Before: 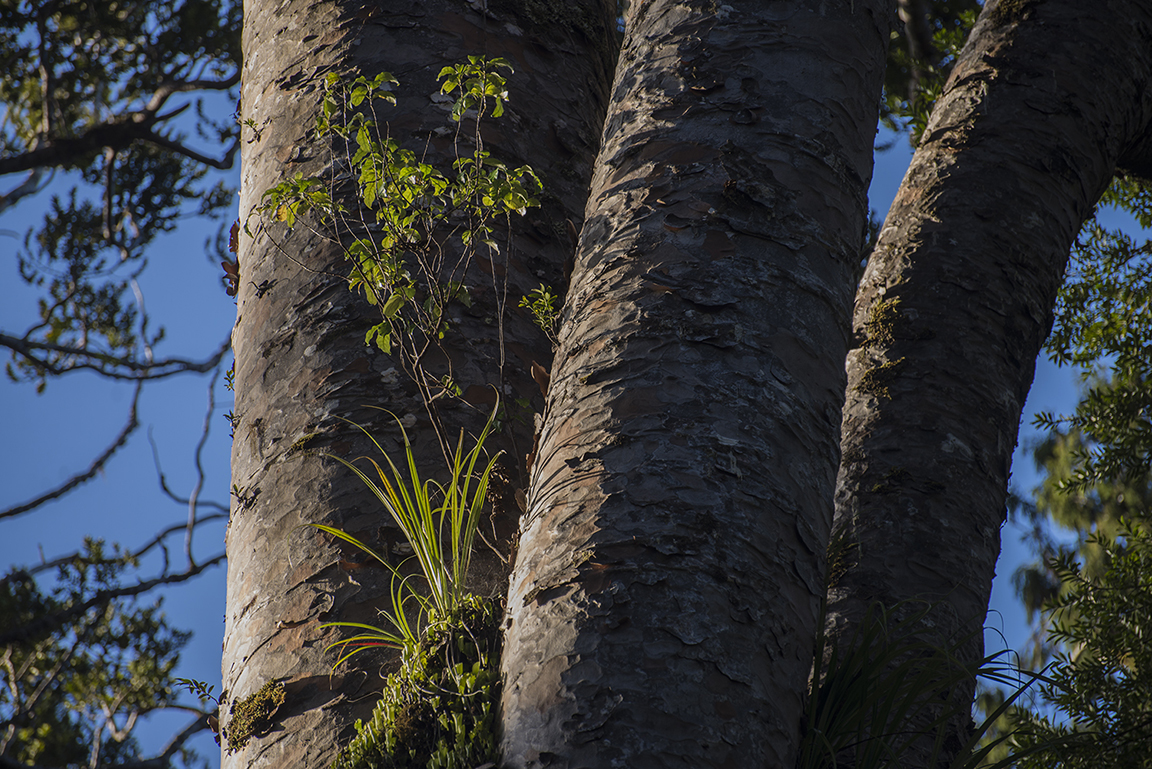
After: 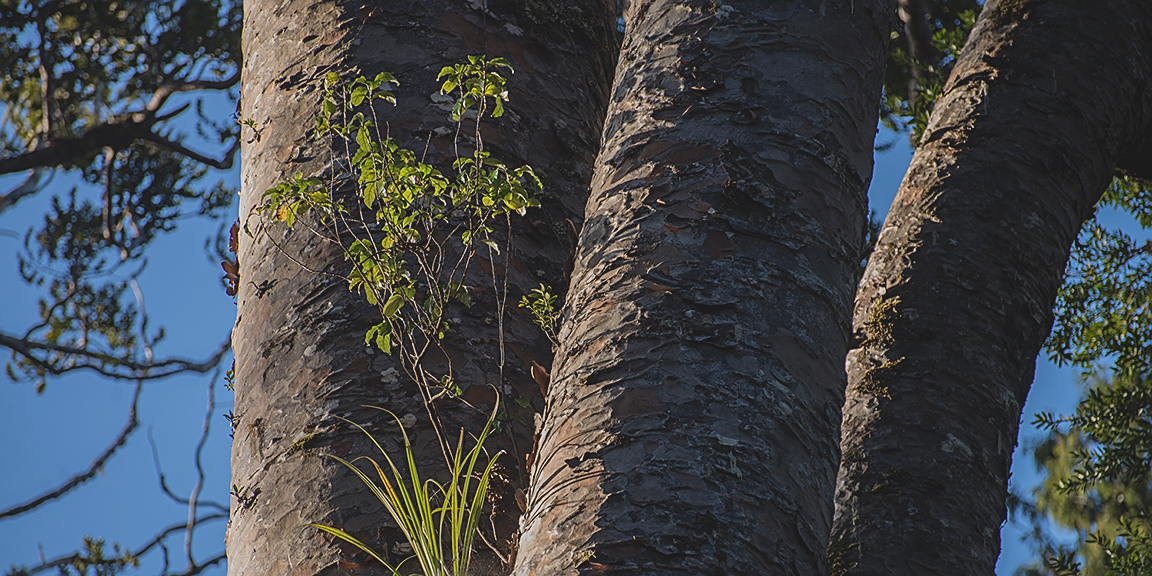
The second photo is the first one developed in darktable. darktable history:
contrast brightness saturation: contrast -0.15, brightness 0.05, saturation -0.12
sharpen: on, module defaults
crop: bottom 24.967%
